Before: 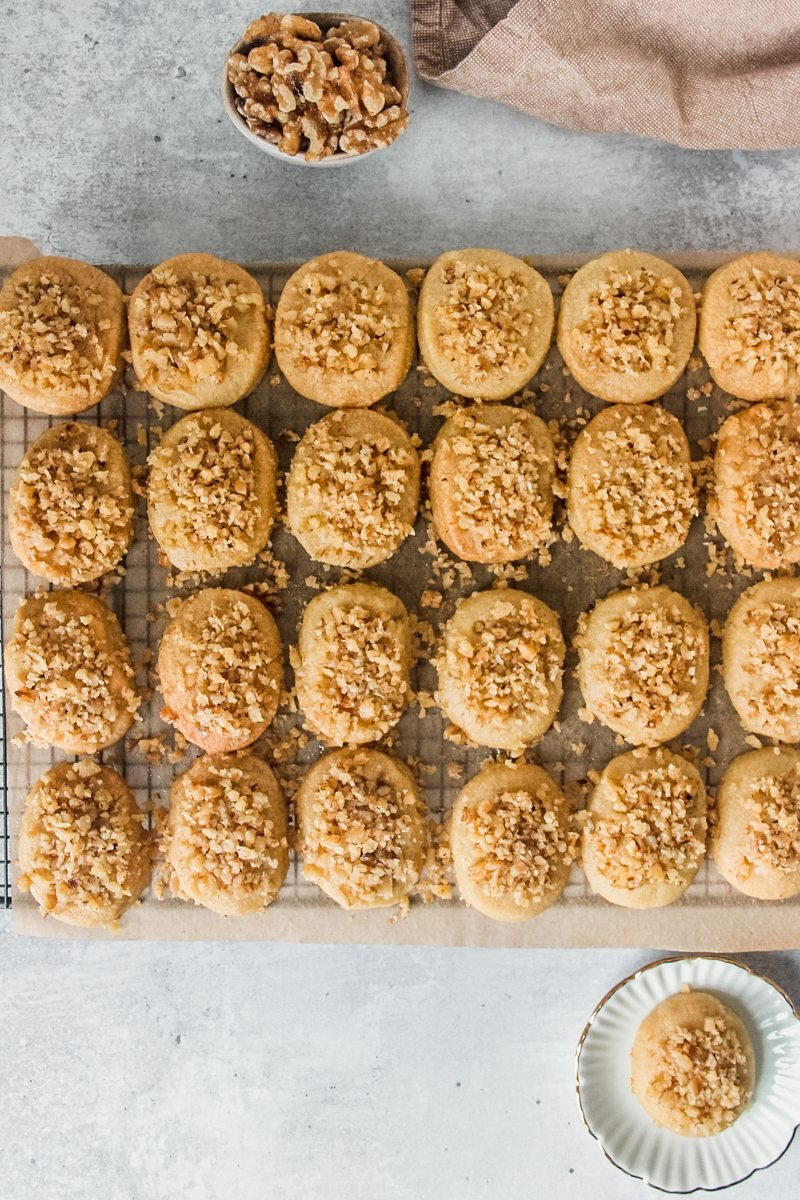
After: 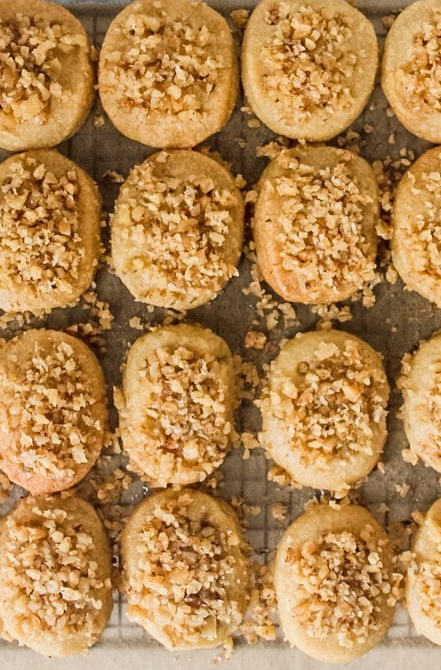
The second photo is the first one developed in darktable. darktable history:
crop and rotate: left 22.038%, top 21.588%, right 22.727%, bottom 22.525%
tone curve: color space Lab, linked channels, preserve colors none
